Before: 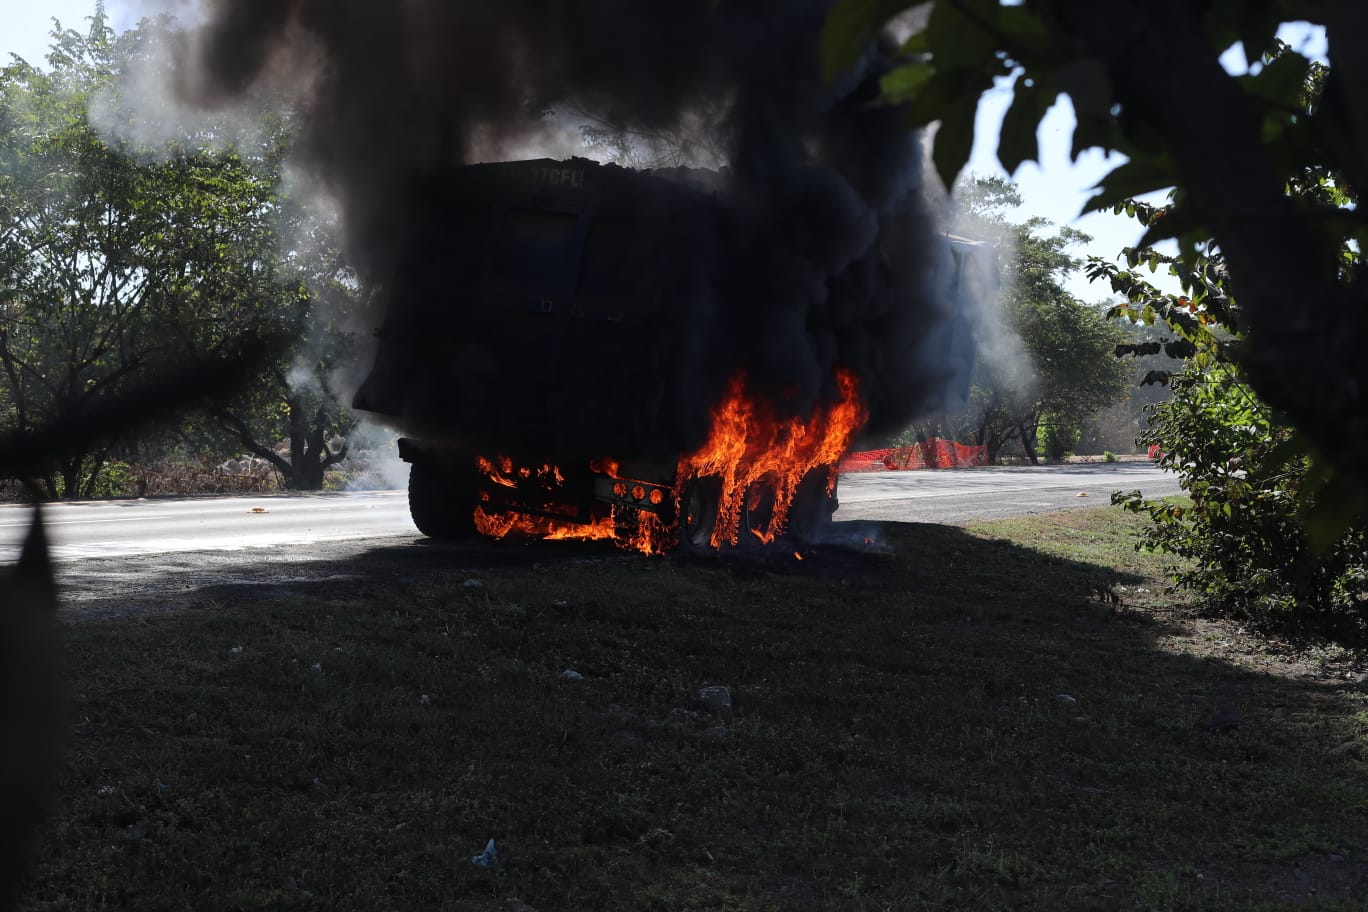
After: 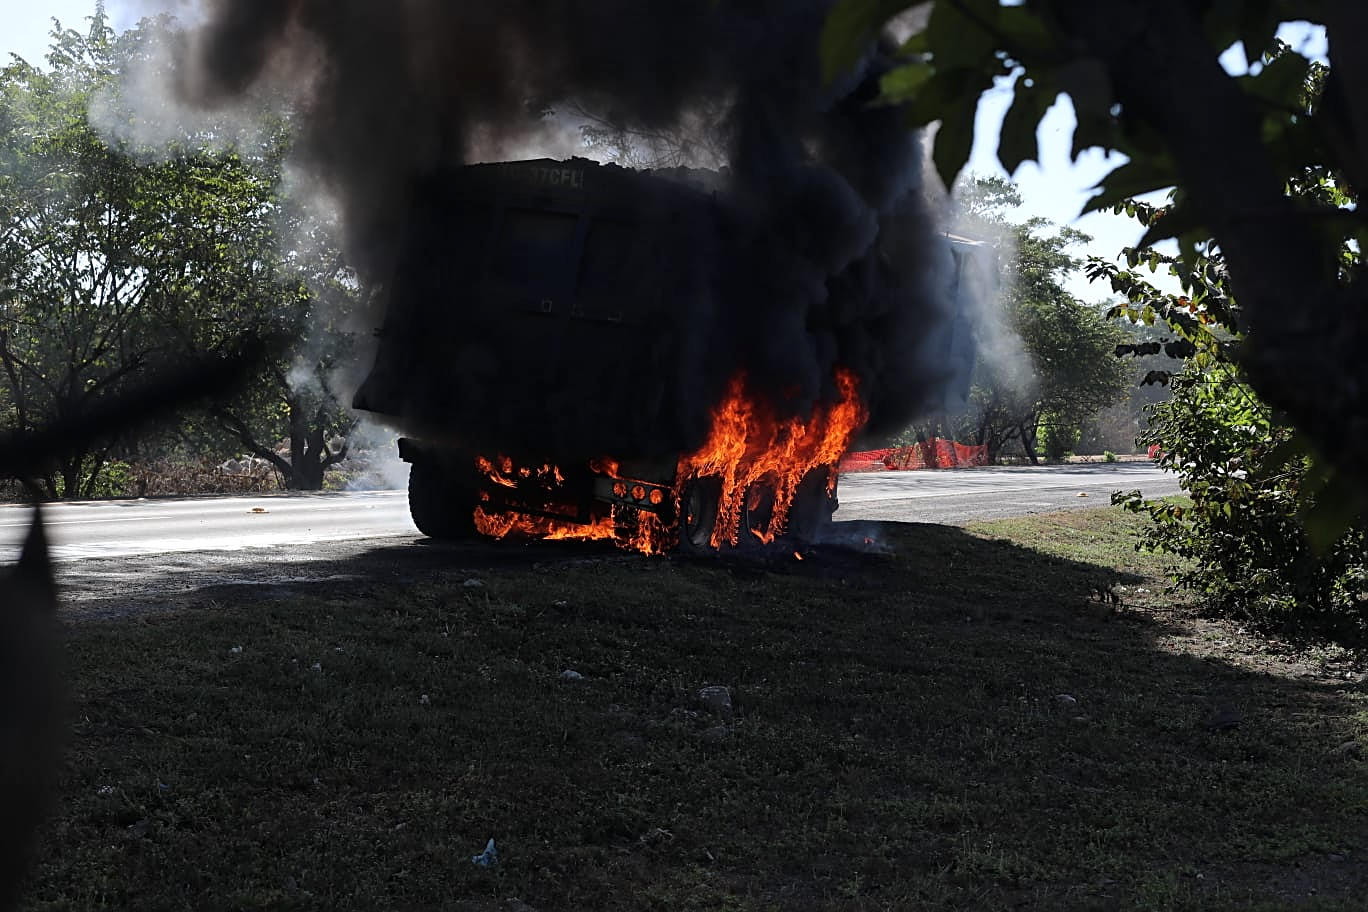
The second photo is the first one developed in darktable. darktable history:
sharpen: on, module defaults
local contrast: mode bilateral grid, contrast 19, coarseness 51, detail 119%, midtone range 0.2
